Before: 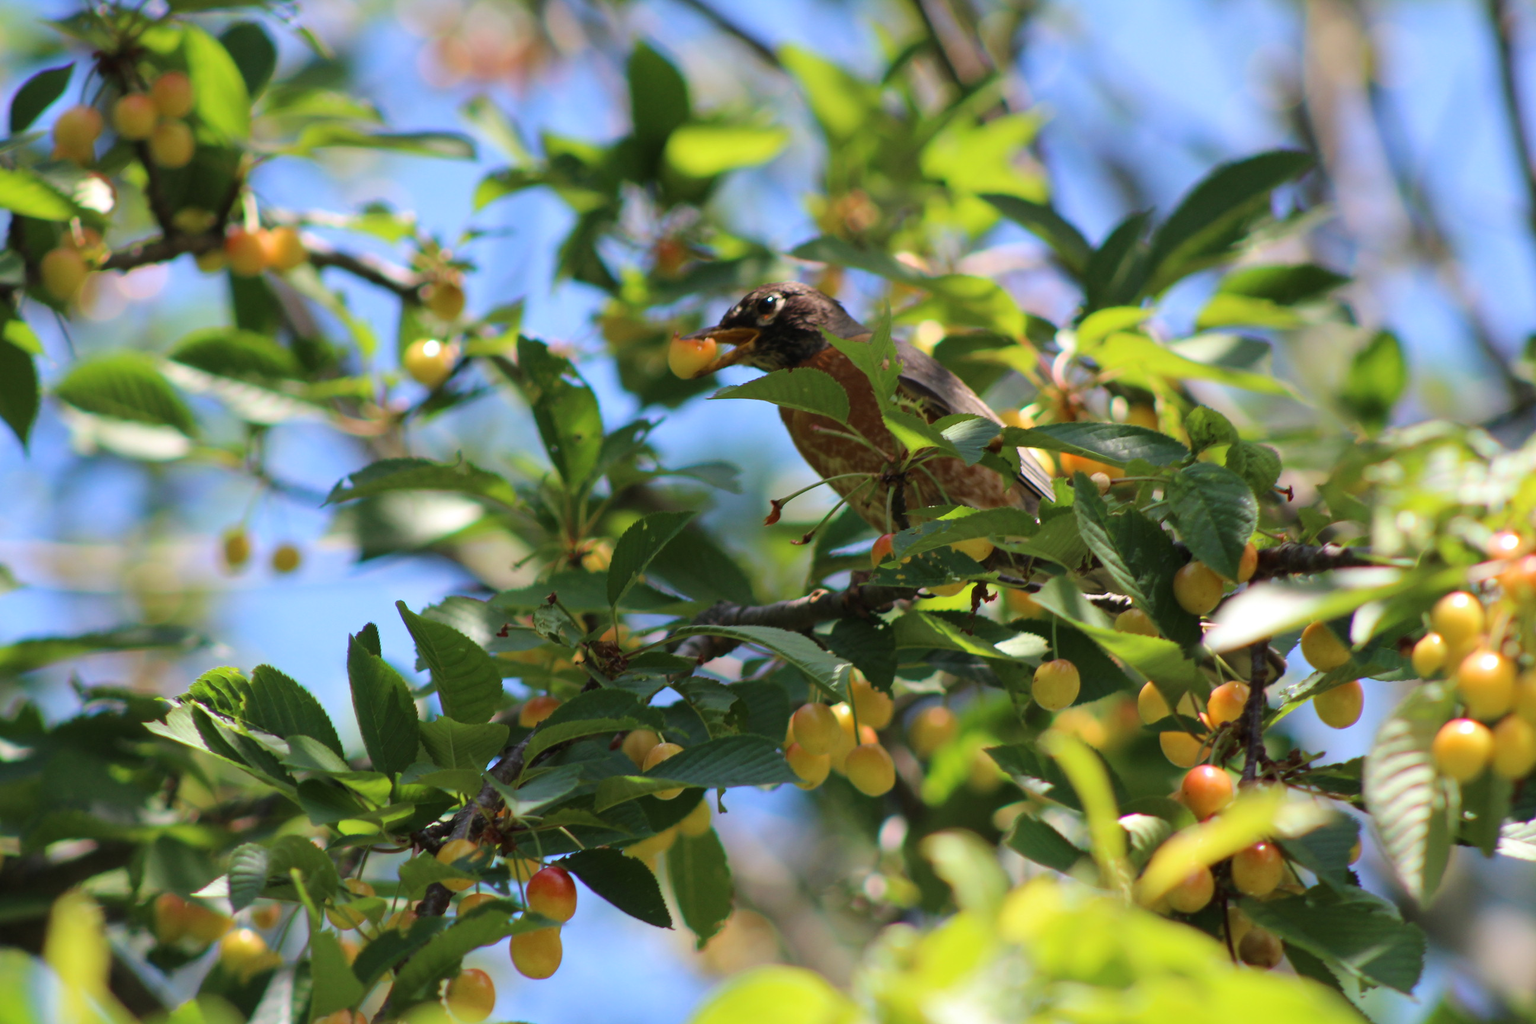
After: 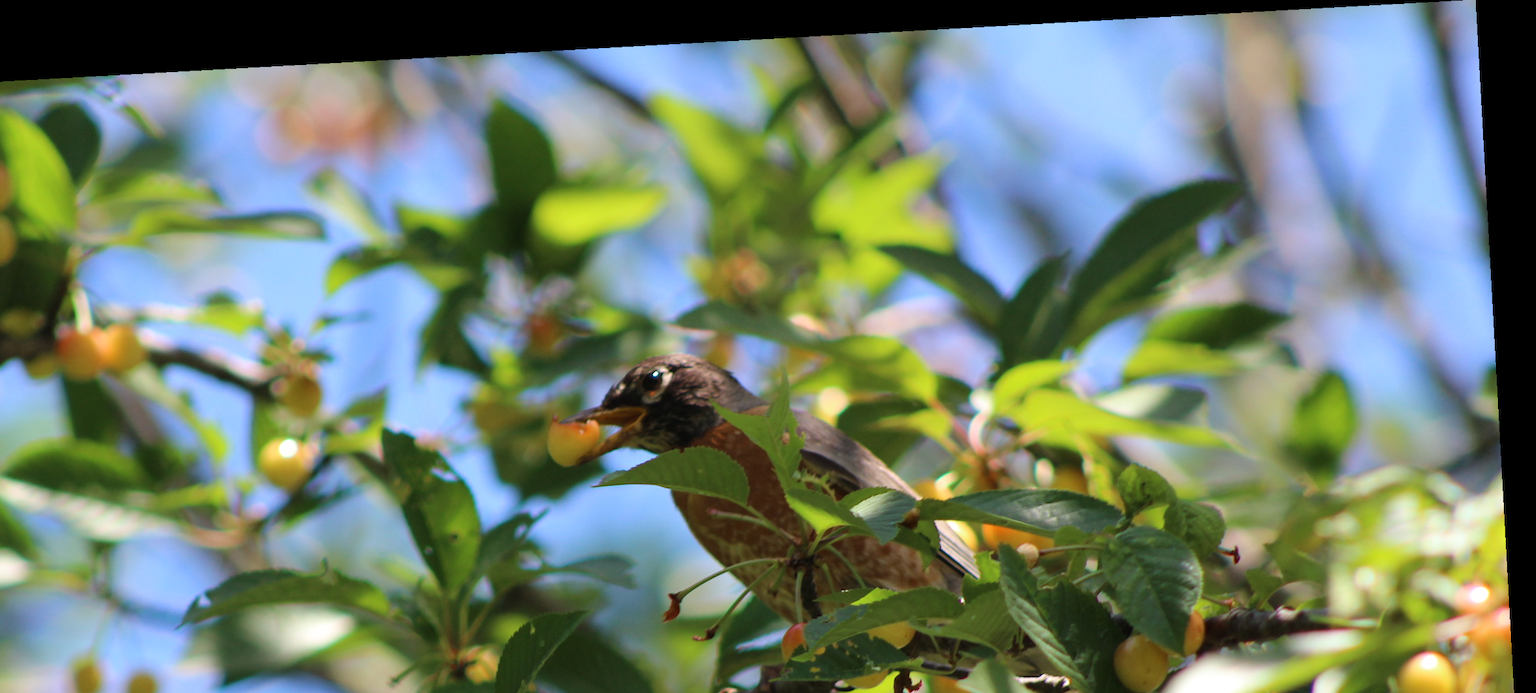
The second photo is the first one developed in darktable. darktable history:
levels: mode automatic, black 0.023%, white 99.97%, levels [0.062, 0.494, 0.925]
rotate and perspective: rotation -3.18°, automatic cropping off
crop and rotate: left 11.812%, bottom 42.776%
